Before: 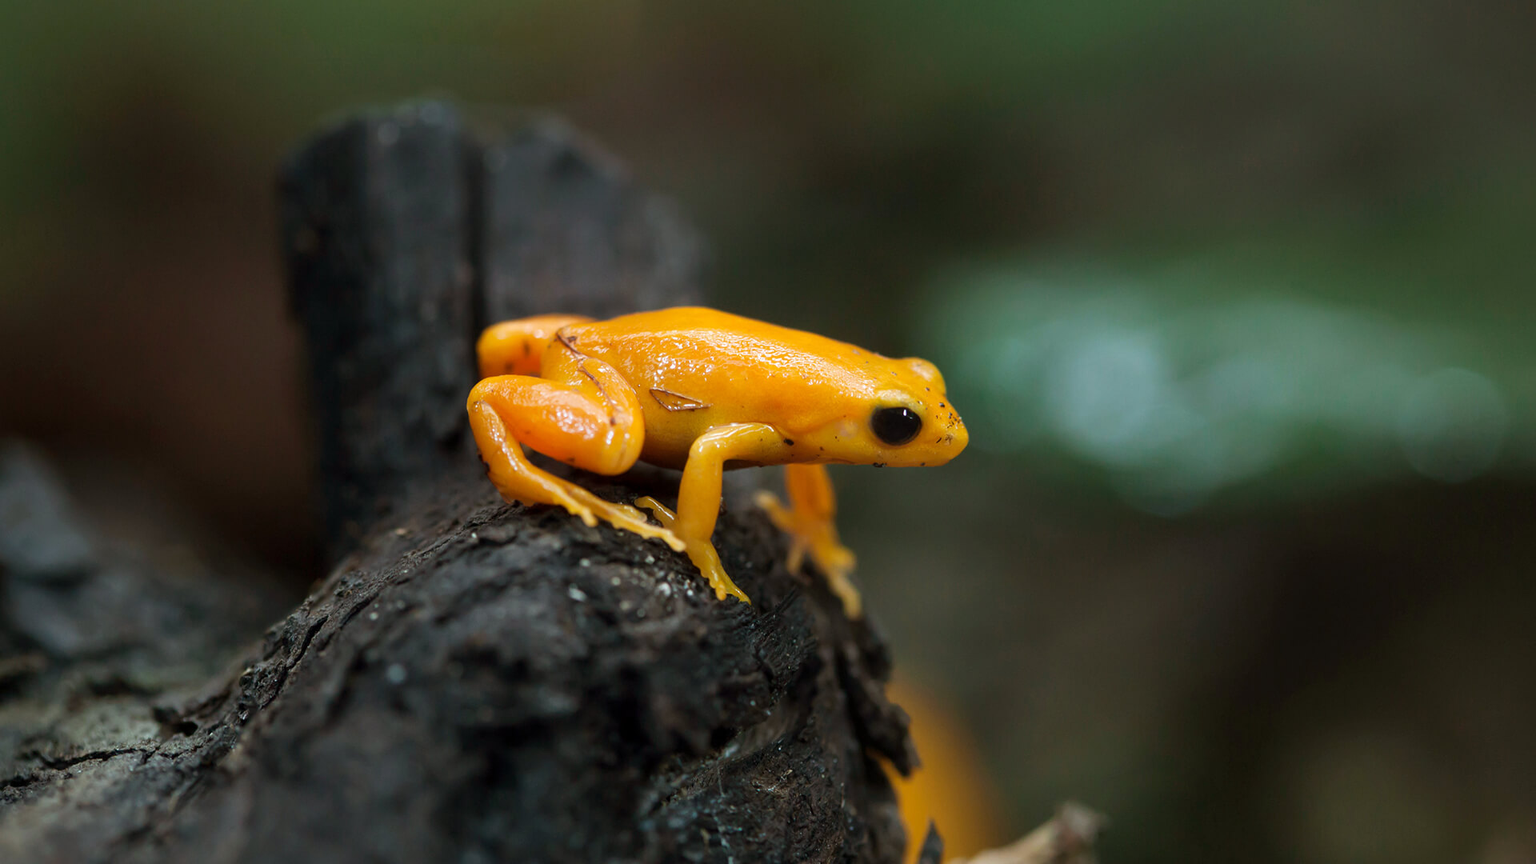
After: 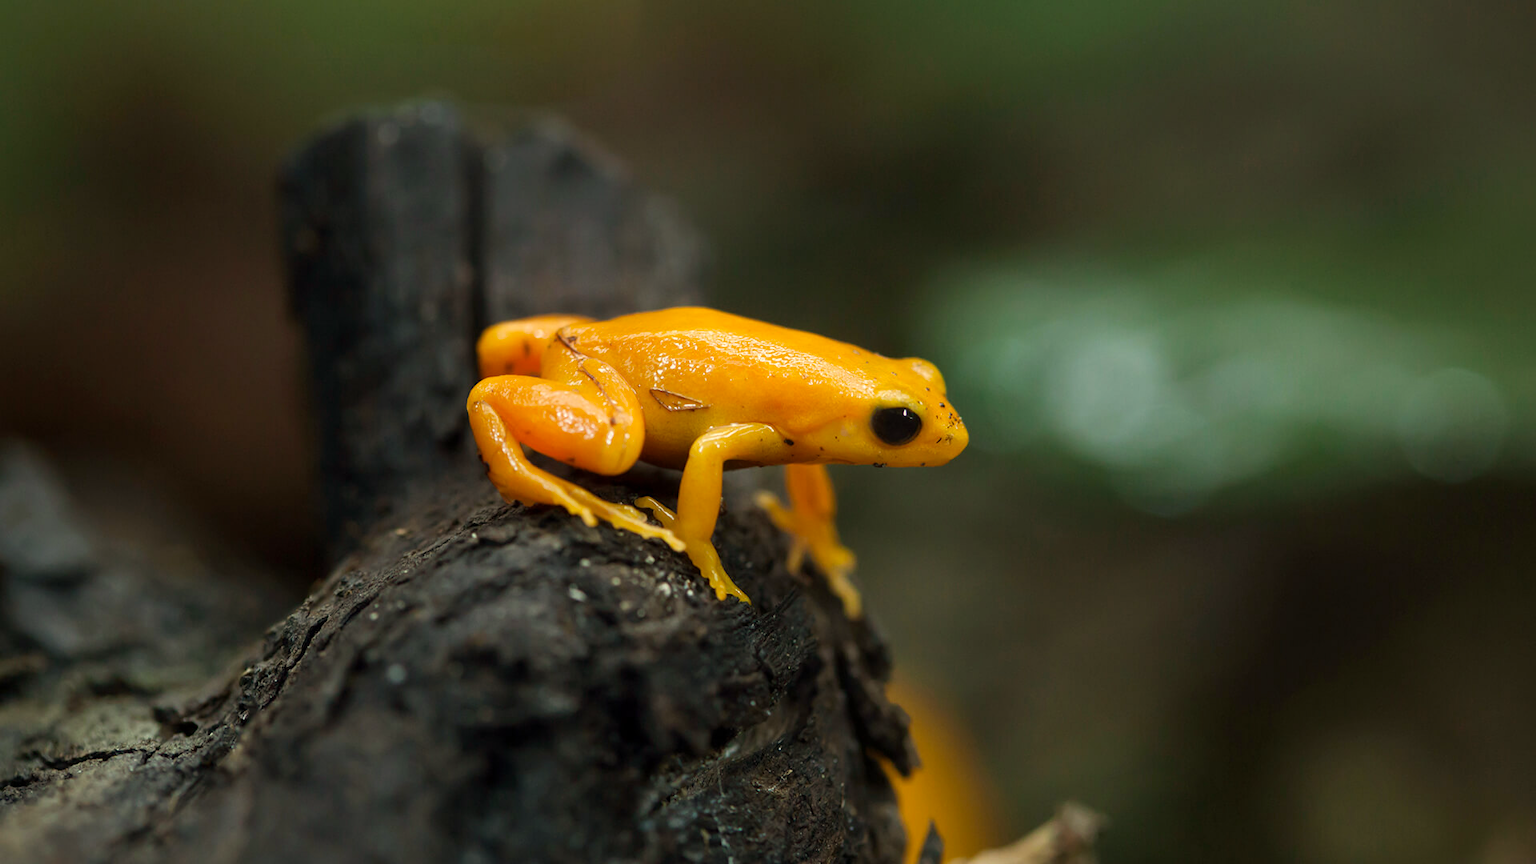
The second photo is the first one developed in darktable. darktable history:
color correction: highlights a* 1.27, highlights b* 17.72
